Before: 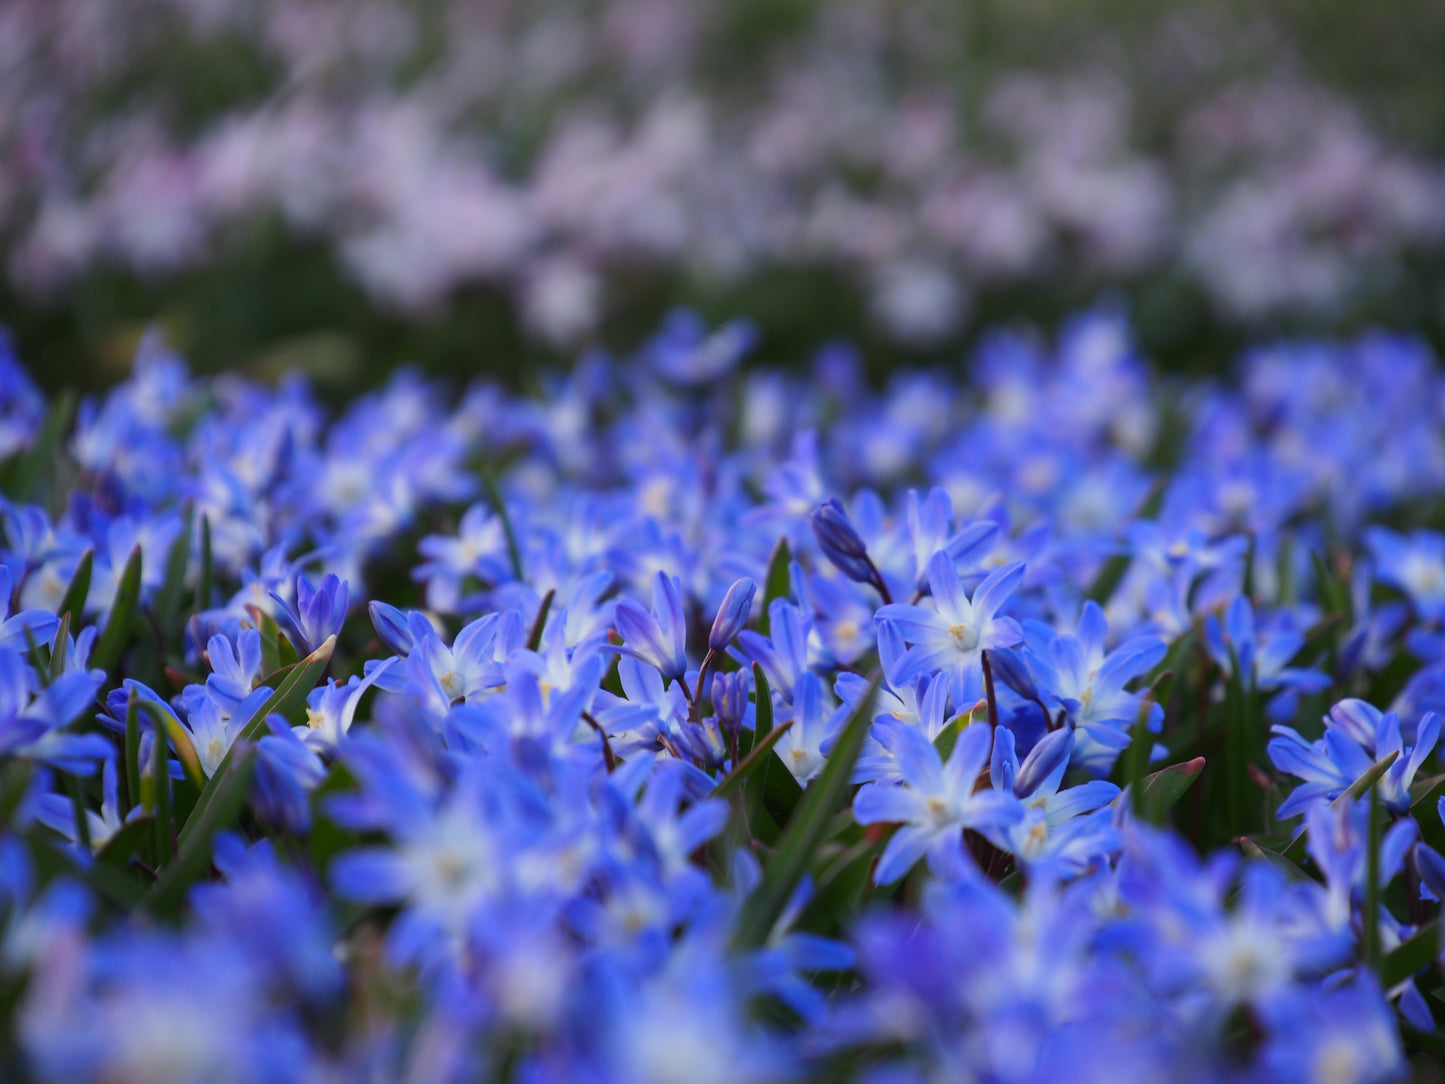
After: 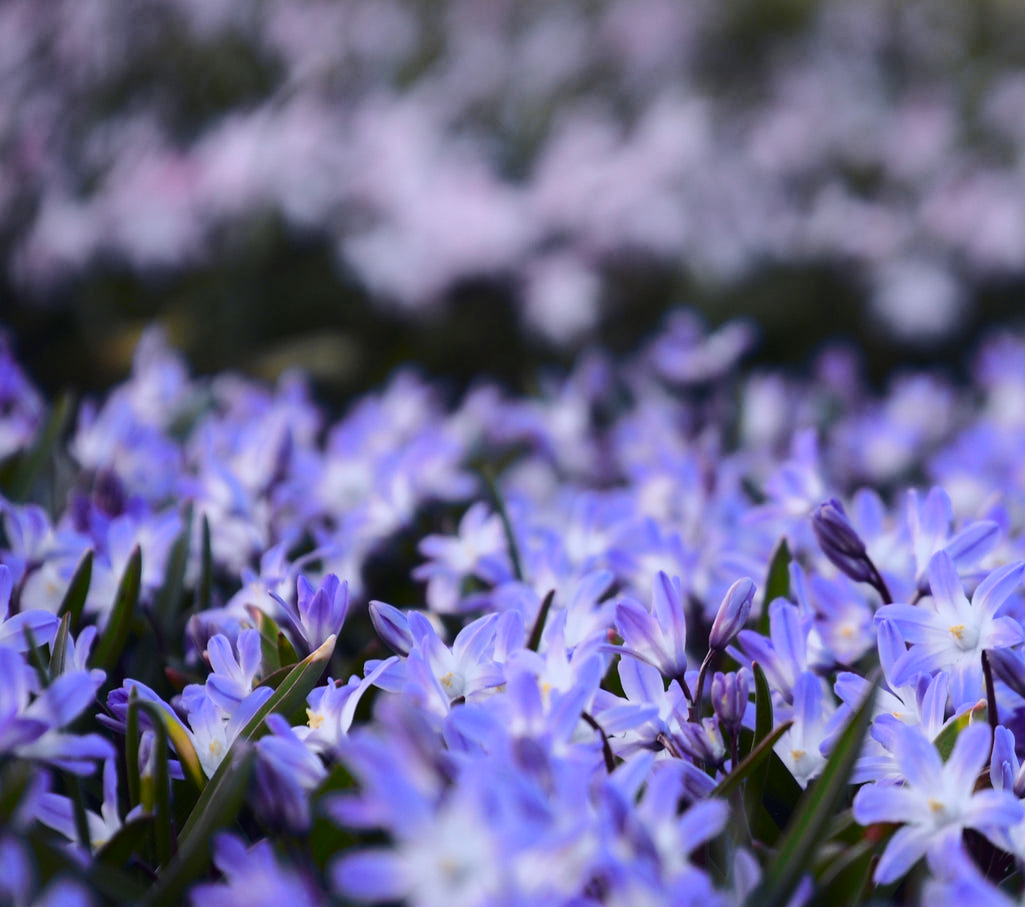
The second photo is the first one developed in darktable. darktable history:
crop: right 29.006%, bottom 16.314%
tone equalizer: -8 EV -0.436 EV, -7 EV -0.379 EV, -6 EV -0.319 EV, -5 EV -0.209 EV, -3 EV 0.191 EV, -2 EV 0.306 EV, -1 EV 0.375 EV, +0 EV 0.409 EV, edges refinement/feathering 500, mask exposure compensation -1.57 EV, preserve details no
tone curve: curves: ch0 [(0.003, 0.003) (0.104, 0.069) (0.236, 0.218) (0.401, 0.443) (0.495, 0.55) (0.625, 0.67) (0.819, 0.841) (0.96, 0.899)]; ch1 [(0, 0) (0.161, 0.092) (0.37, 0.302) (0.424, 0.402) (0.45, 0.466) (0.495, 0.506) (0.573, 0.571) (0.638, 0.641) (0.751, 0.741) (1, 1)]; ch2 [(0, 0) (0.352, 0.403) (0.466, 0.443) (0.524, 0.501) (0.56, 0.556) (1, 1)], color space Lab, independent channels, preserve colors none
